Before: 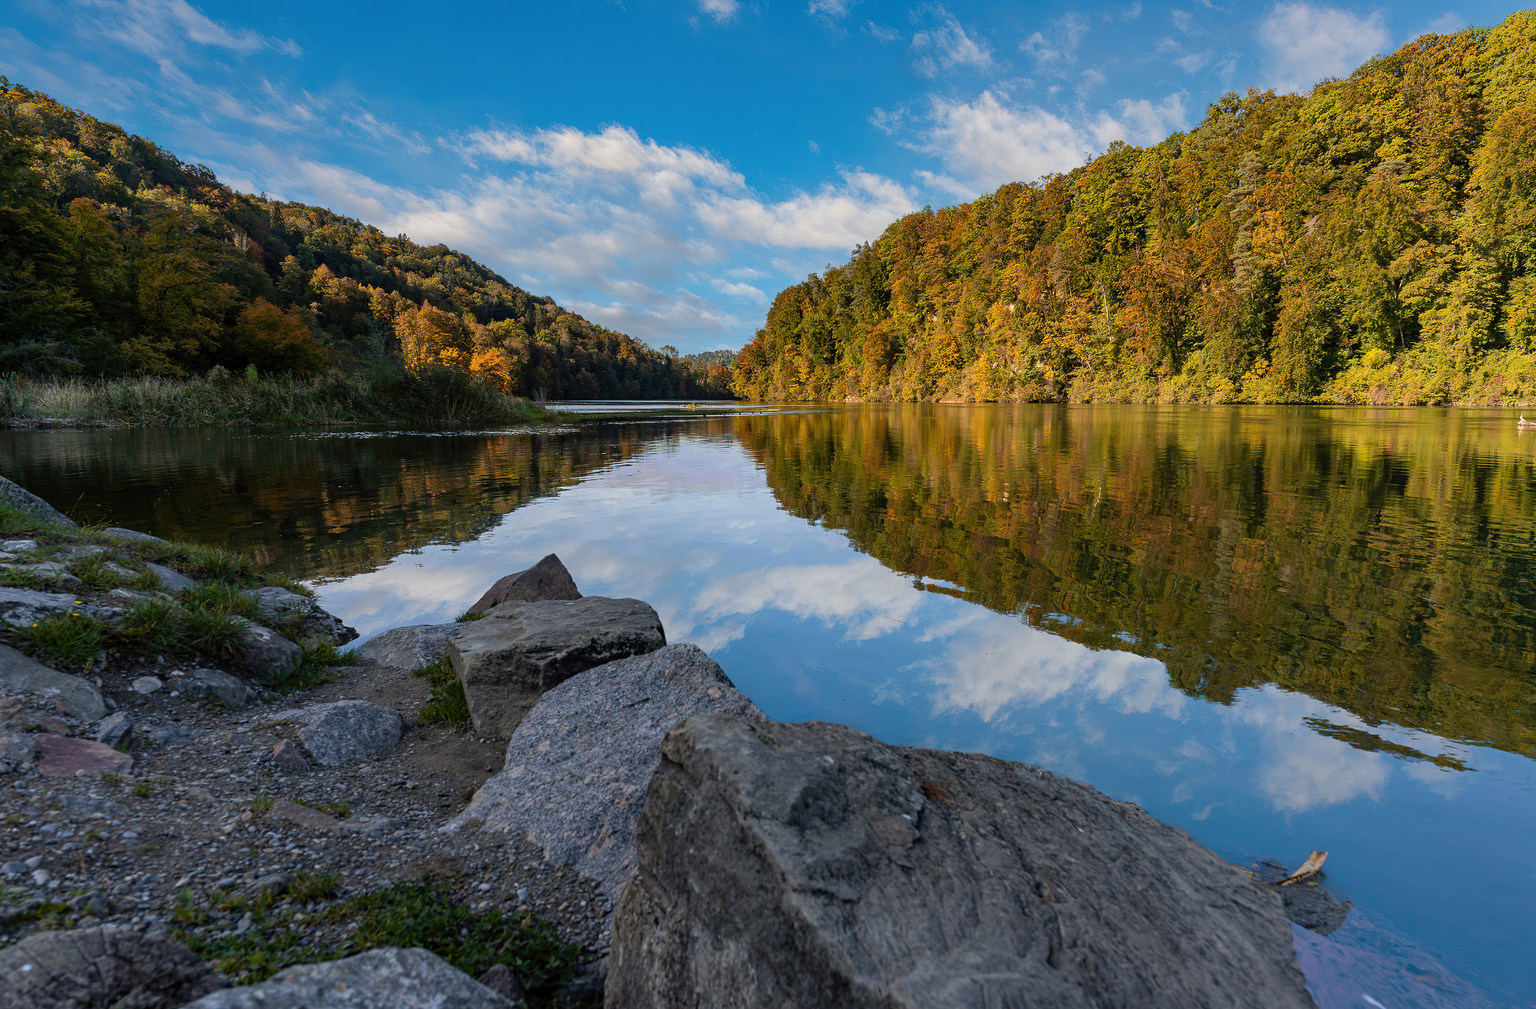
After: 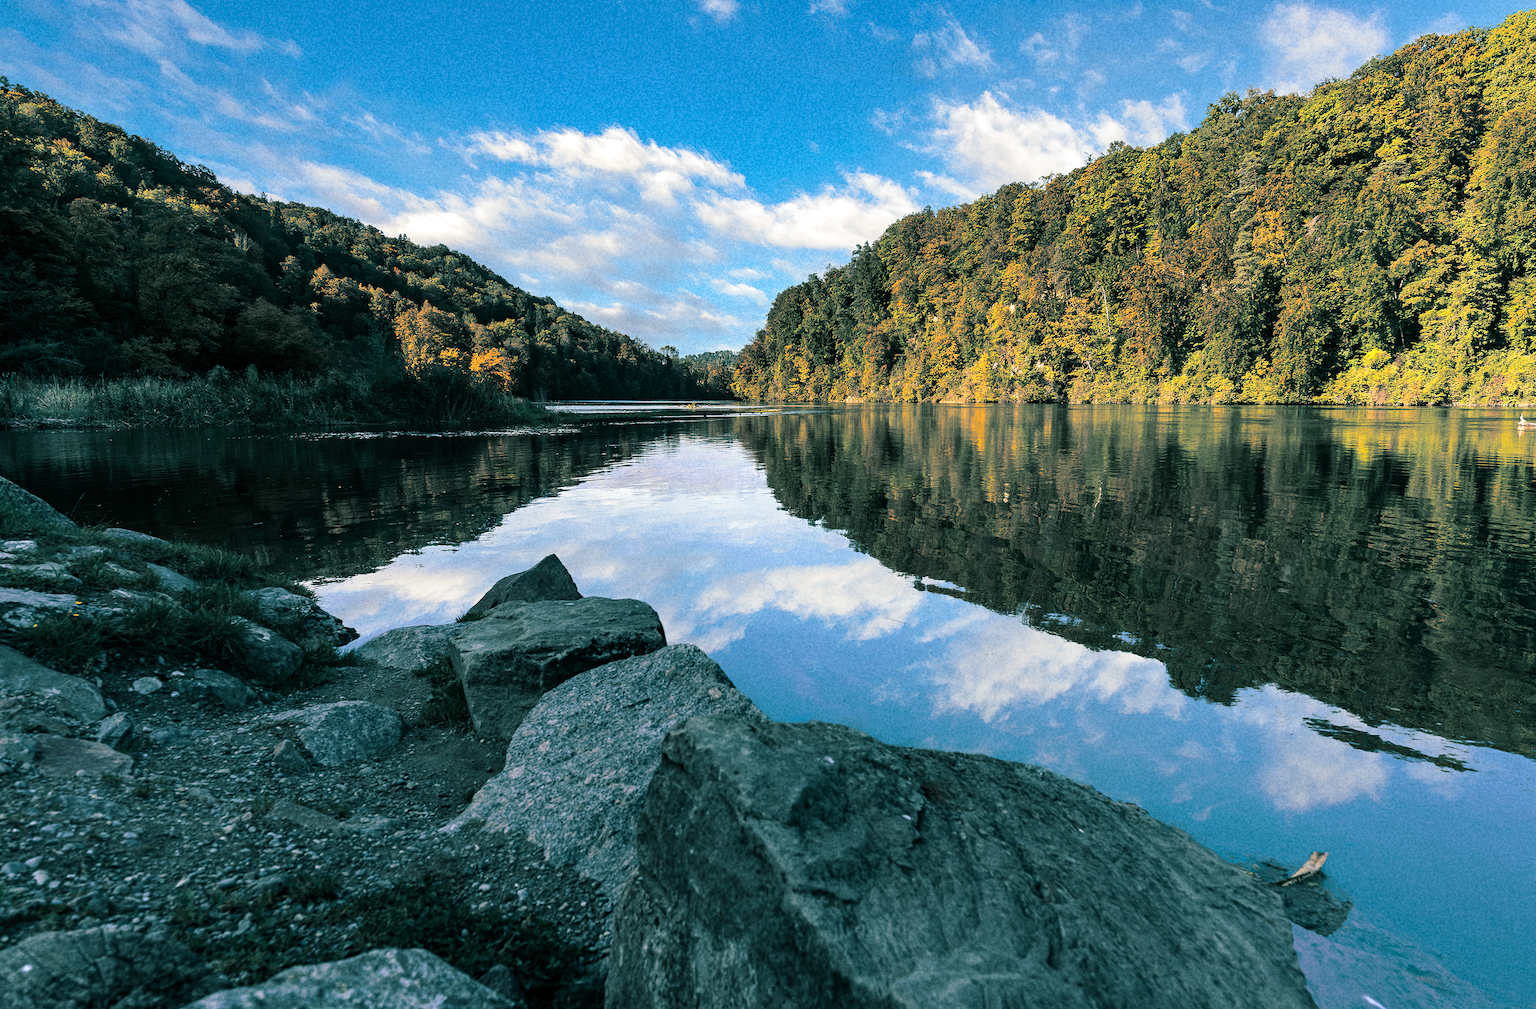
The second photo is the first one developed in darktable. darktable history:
tone equalizer: -8 EV -0.75 EV, -7 EV -0.7 EV, -6 EV -0.6 EV, -5 EV -0.4 EV, -3 EV 0.4 EV, -2 EV 0.6 EV, -1 EV 0.7 EV, +0 EV 0.75 EV, edges refinement/feathering 500, mask exposure compensation -1.57 EV, preserve details no
grain: coarseness 22.88 ISO
split-toning: shadows › hue 186.43°, highlights › hue 49.29°, compress 30.29%
